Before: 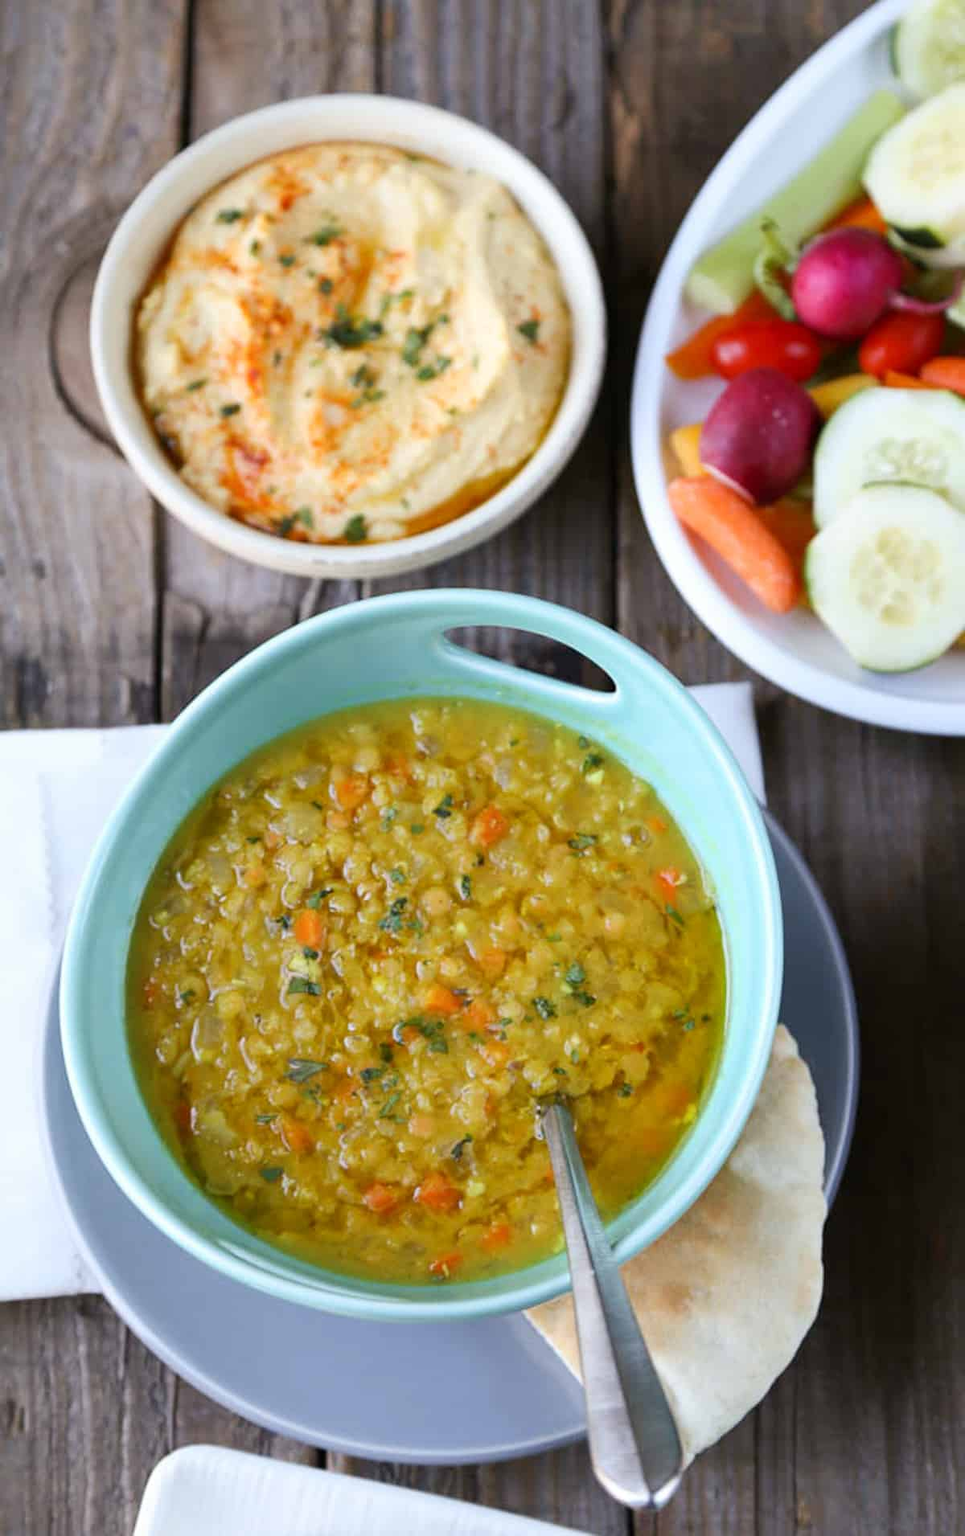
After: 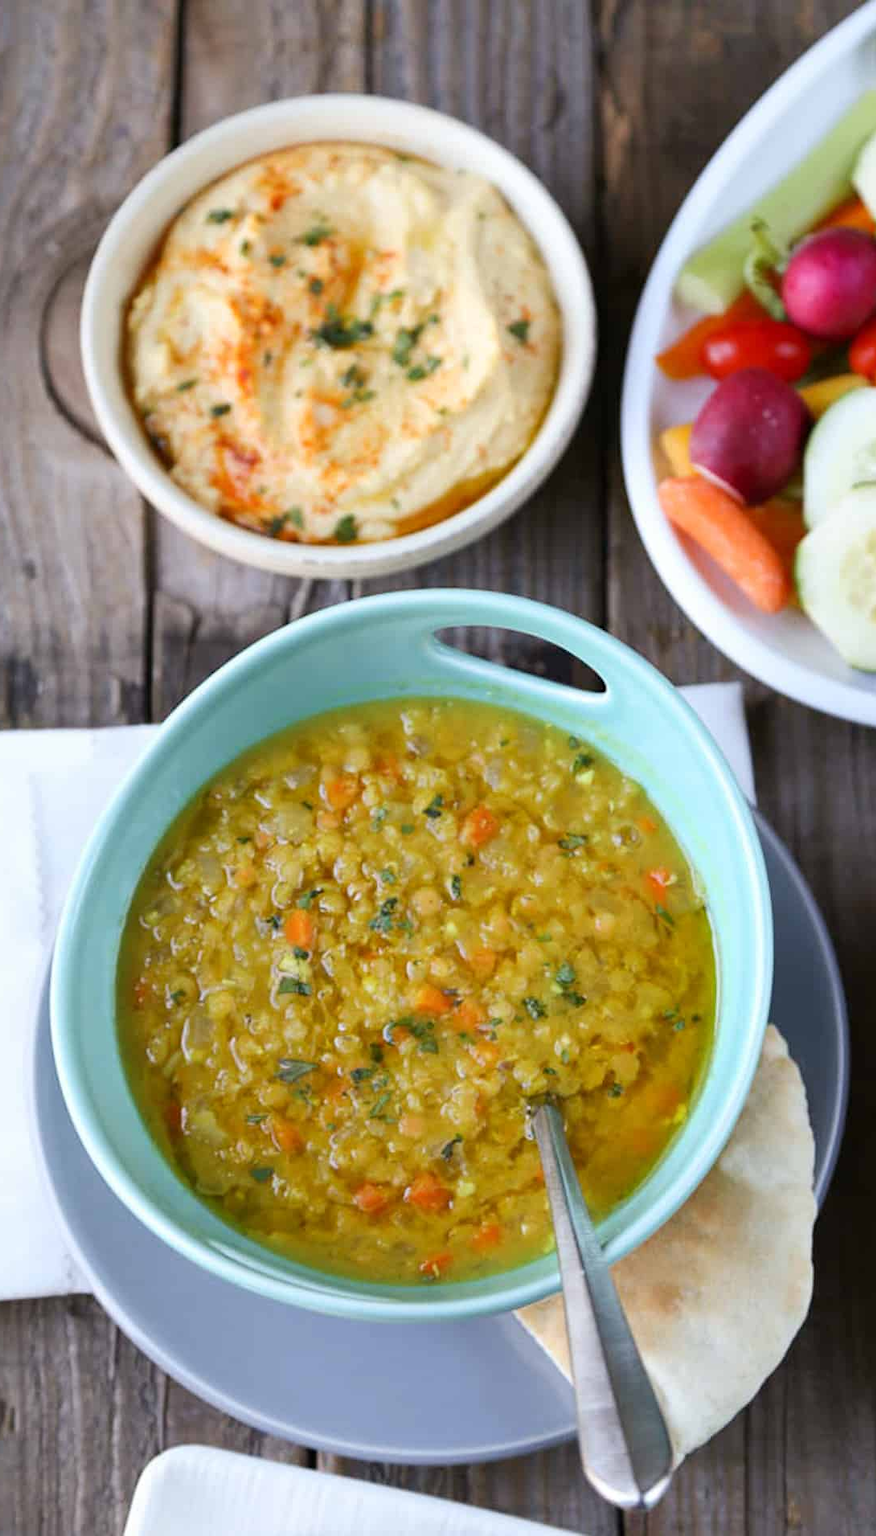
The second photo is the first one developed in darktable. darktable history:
crop and rotate: left 1.078%, right 7.969%
